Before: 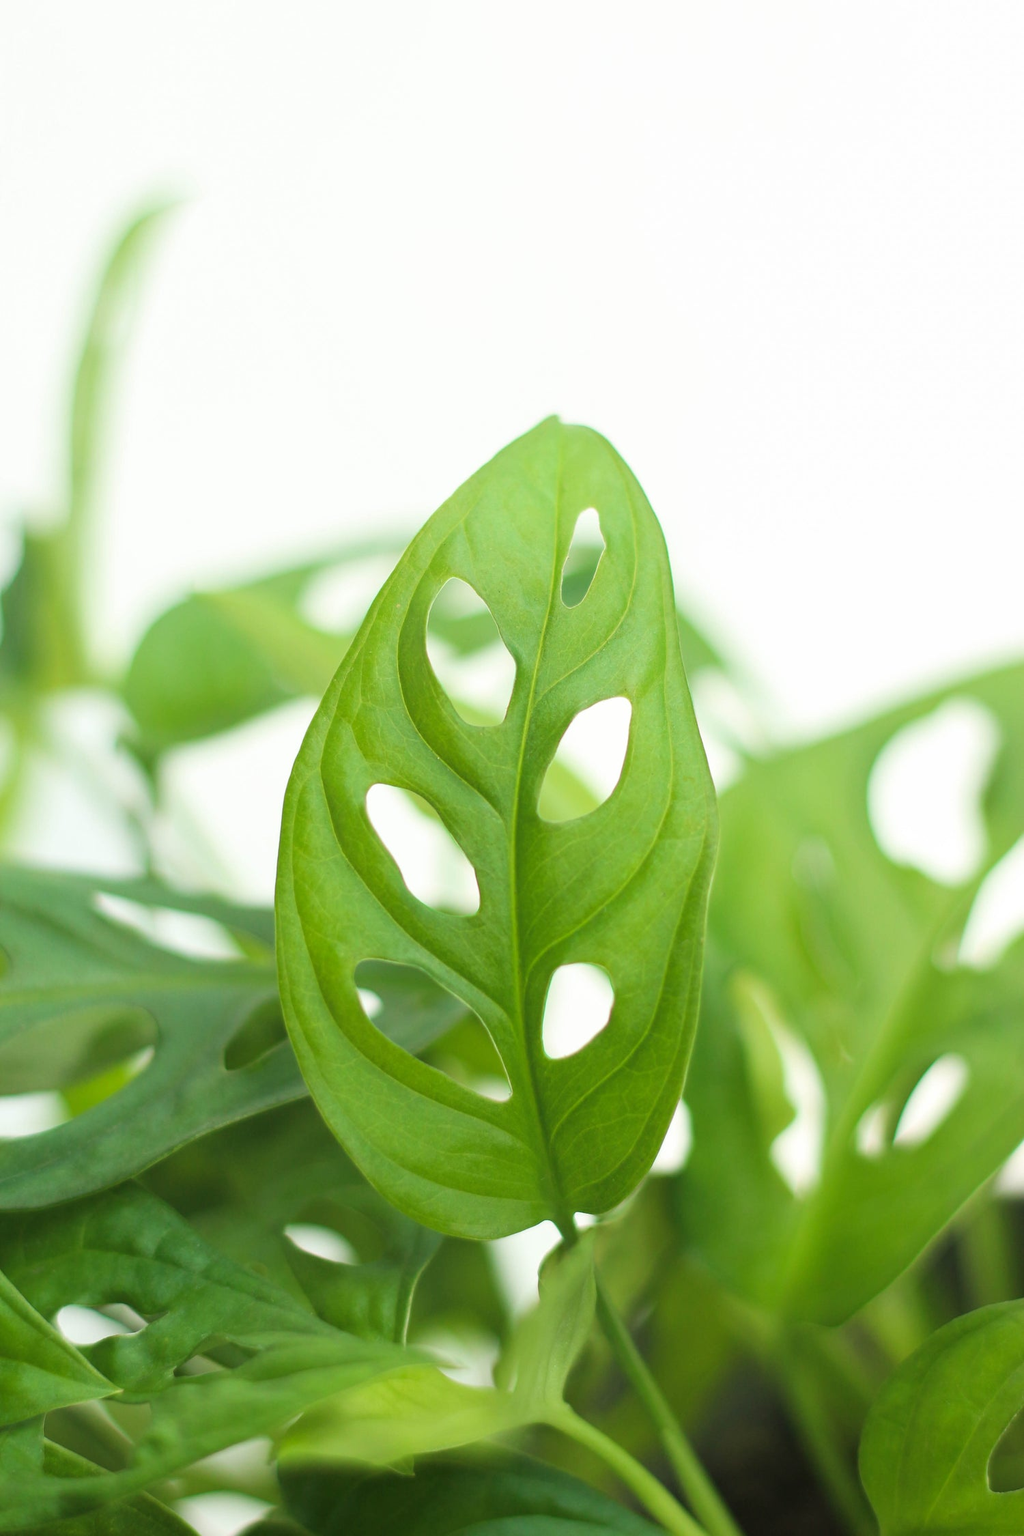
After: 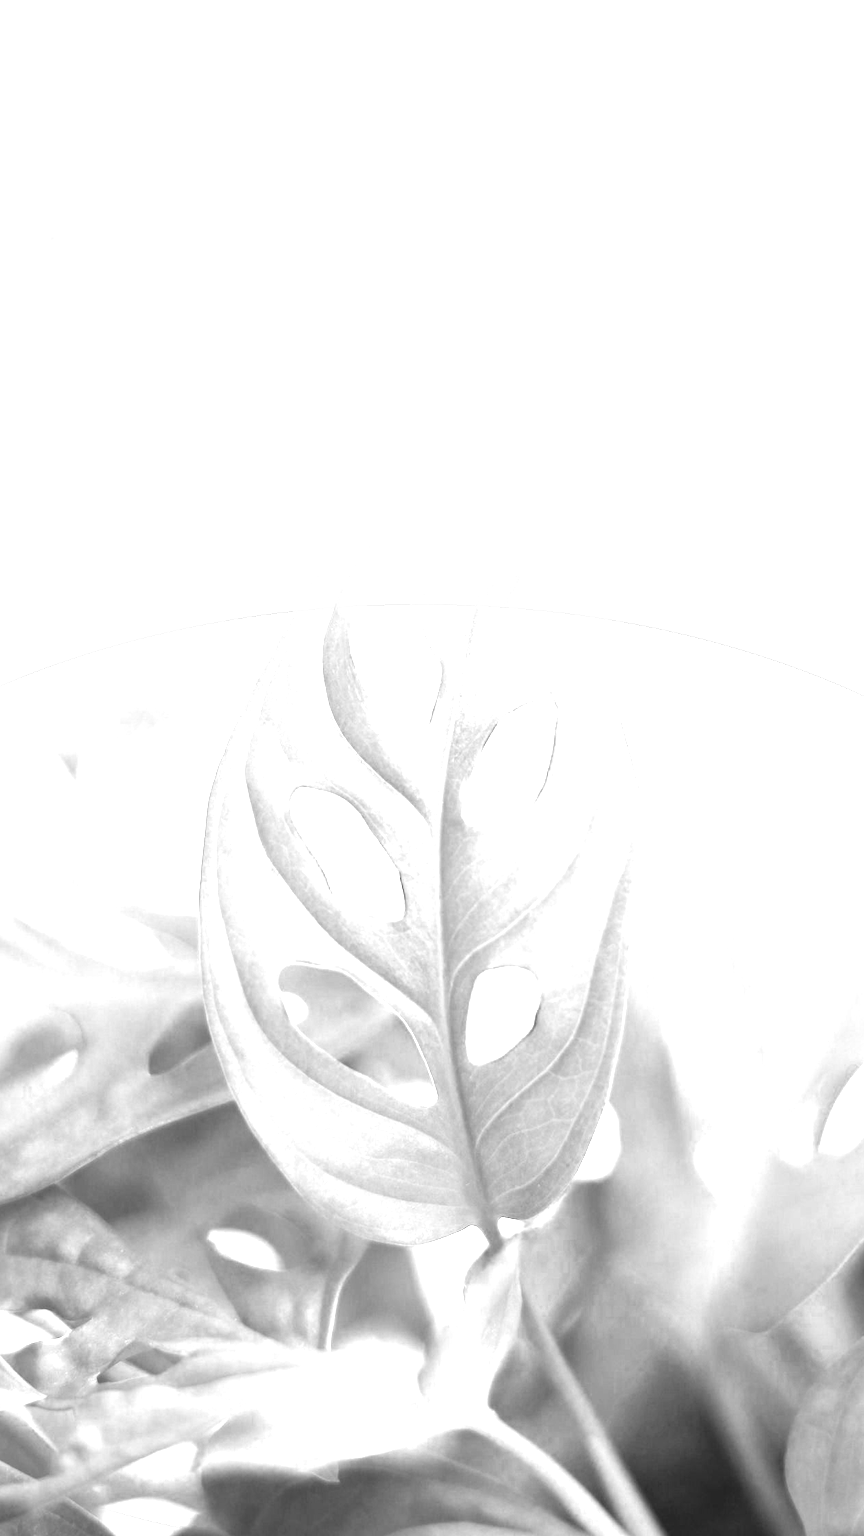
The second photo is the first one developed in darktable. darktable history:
exposure: black level correction 0.001, exposure 1.398 EV, compensate exposure bias true, compensate highlight preservation false
crop: left 7.598%, right 7.873%
vignetting: fall-off start 97.52%, fall-off radius 100%, brightness -0.574, saturation 0, center (-0.027, 0.404), width/height ratio 1.368, unbound false
color zones: curves: ch0 [(0.002, 0.429) (0.121, 0.212) (0.198, 0.113) (0.276, 0.344) (0.331, 0.541) (0.41, 0.56) (0.482, 0.289) (0.619, 0.227) (0.721, 0.18) (0.821, 0.435) (0.928, 0.555) (1, 0.587)]; ch1 [(0, 0) (0.143, 0) (0.286, 0) (0.429, 0) (0.571, 0) (0.714, 0) (0.857, 0)]
